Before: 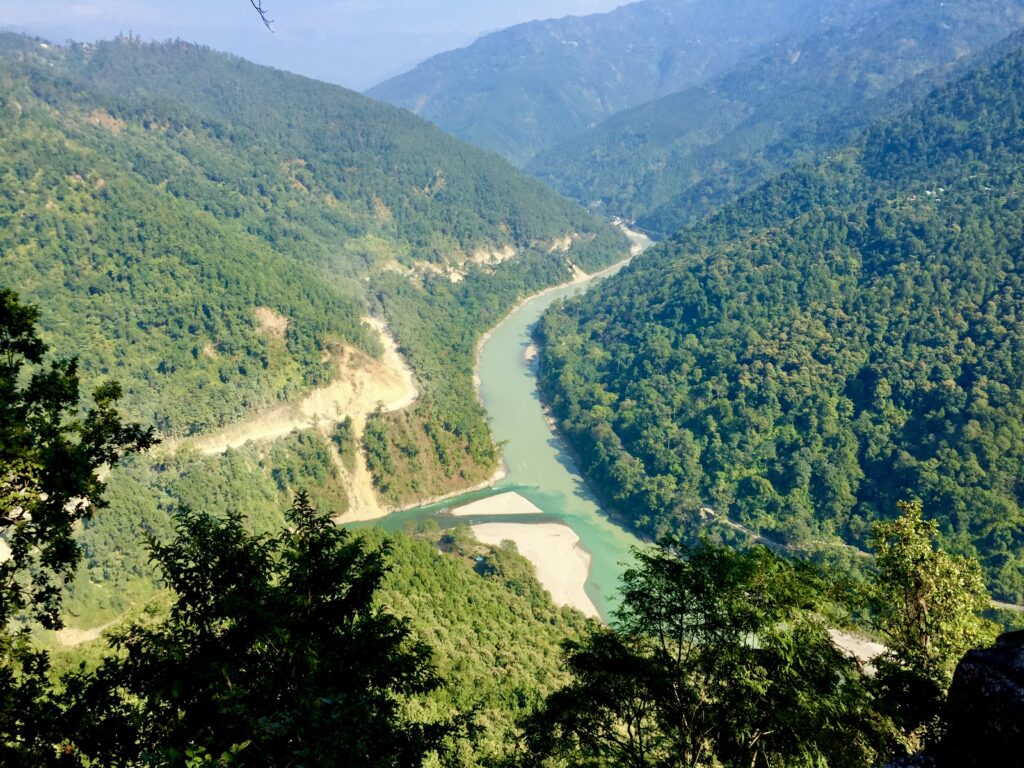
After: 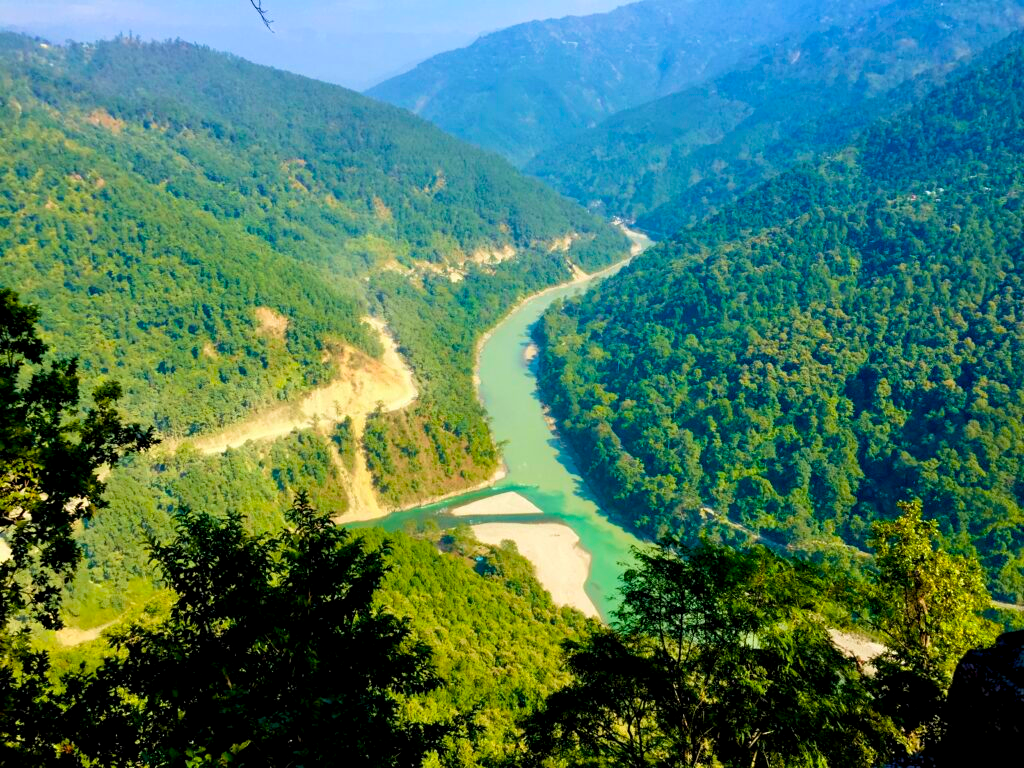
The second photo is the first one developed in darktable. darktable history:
color balance rgb: global offset › luminance -0.28%, global offset › hue 262.57°, linear chroma grading › global chroma 12.746%, perceptual saturation grading › global saturation 25.556%
velvia: on, module defaults
